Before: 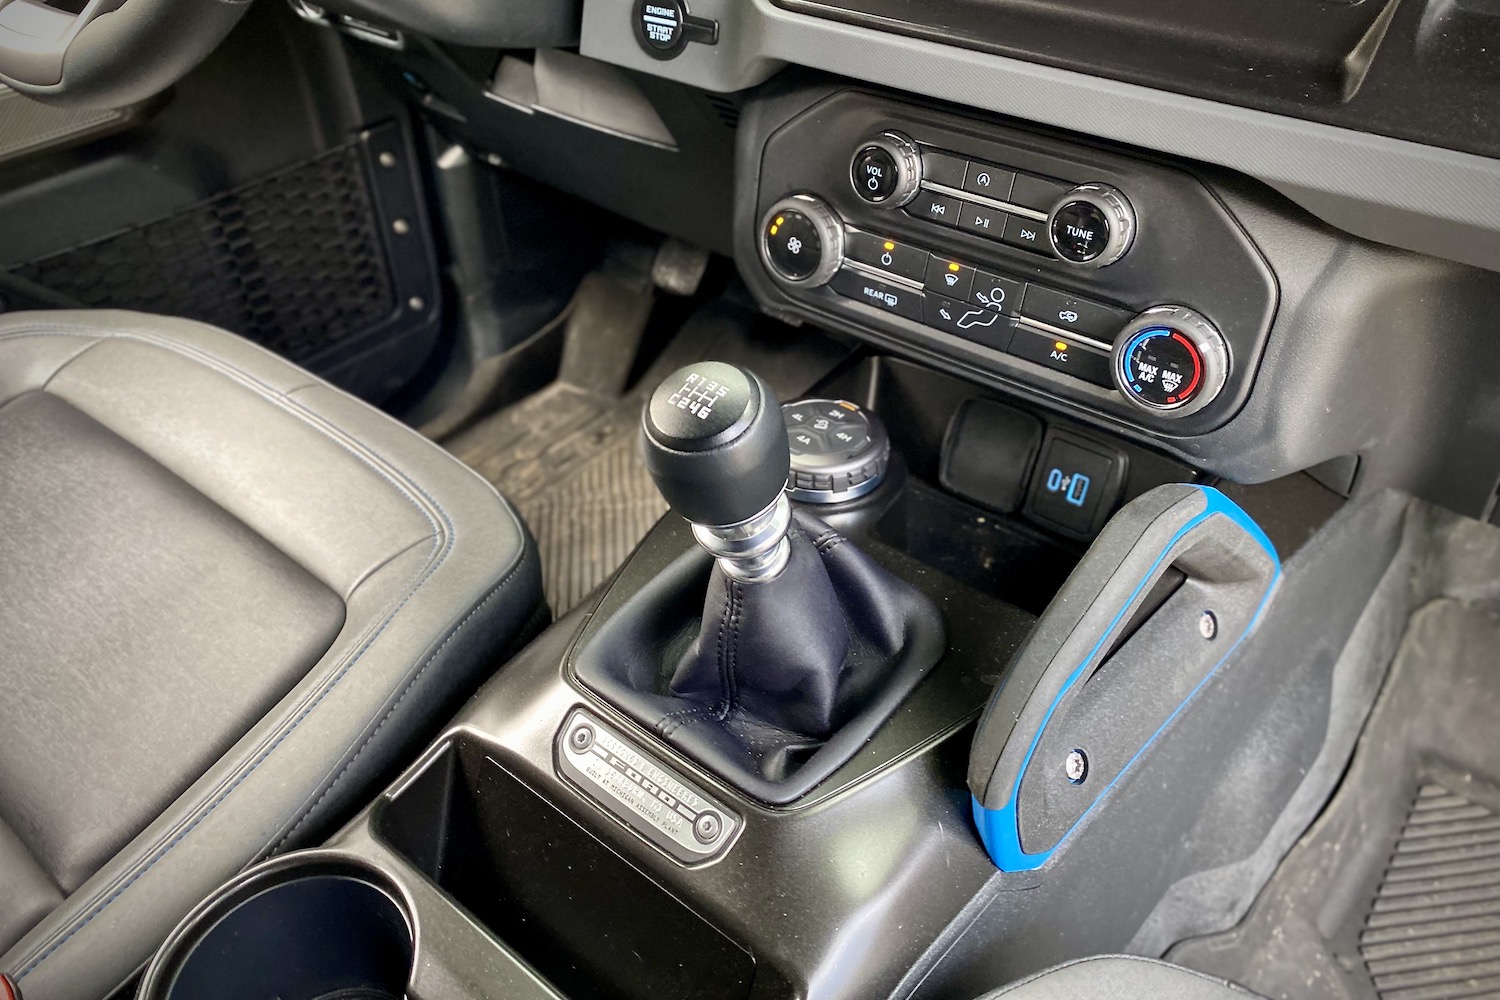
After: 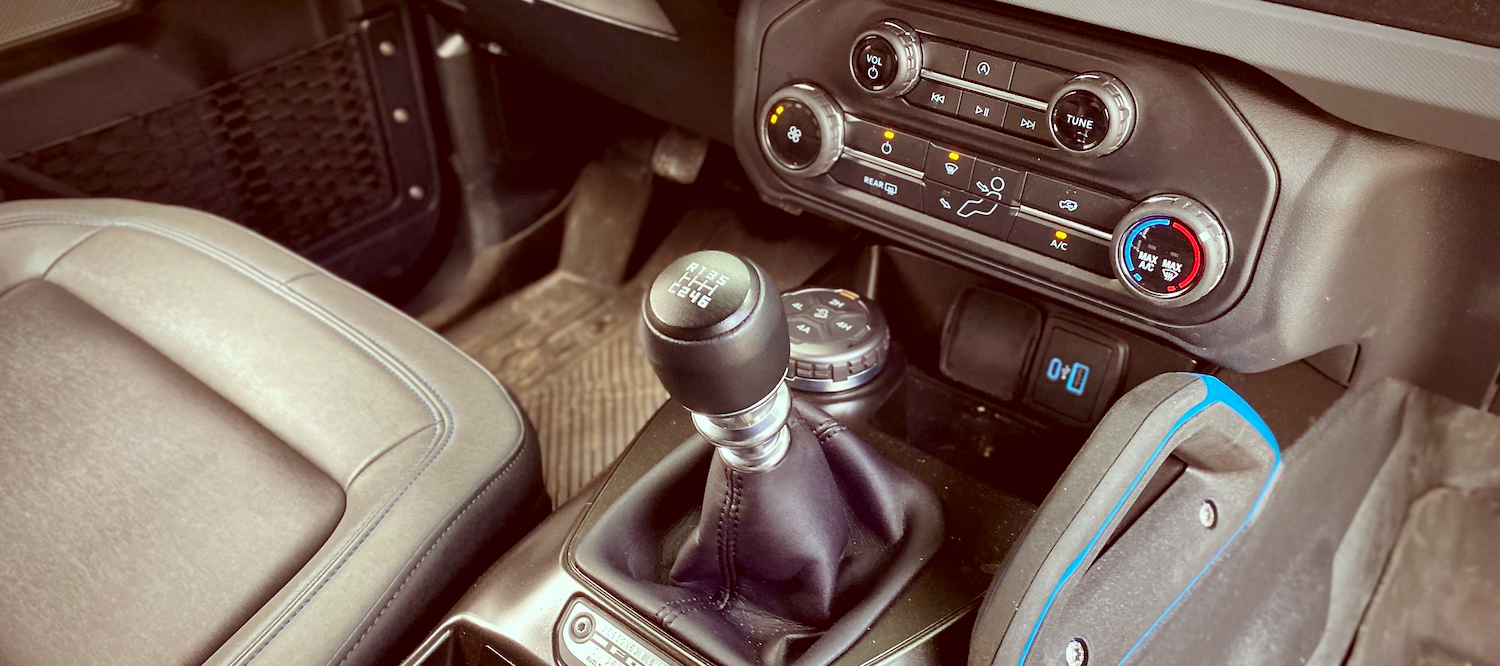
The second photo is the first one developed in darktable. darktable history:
color correction: highlights a* -7.23, highlights b* -0.161, shadows a* 20.08, shadows b* 11.73
crop: top 11.166%, bottom 22.168%
